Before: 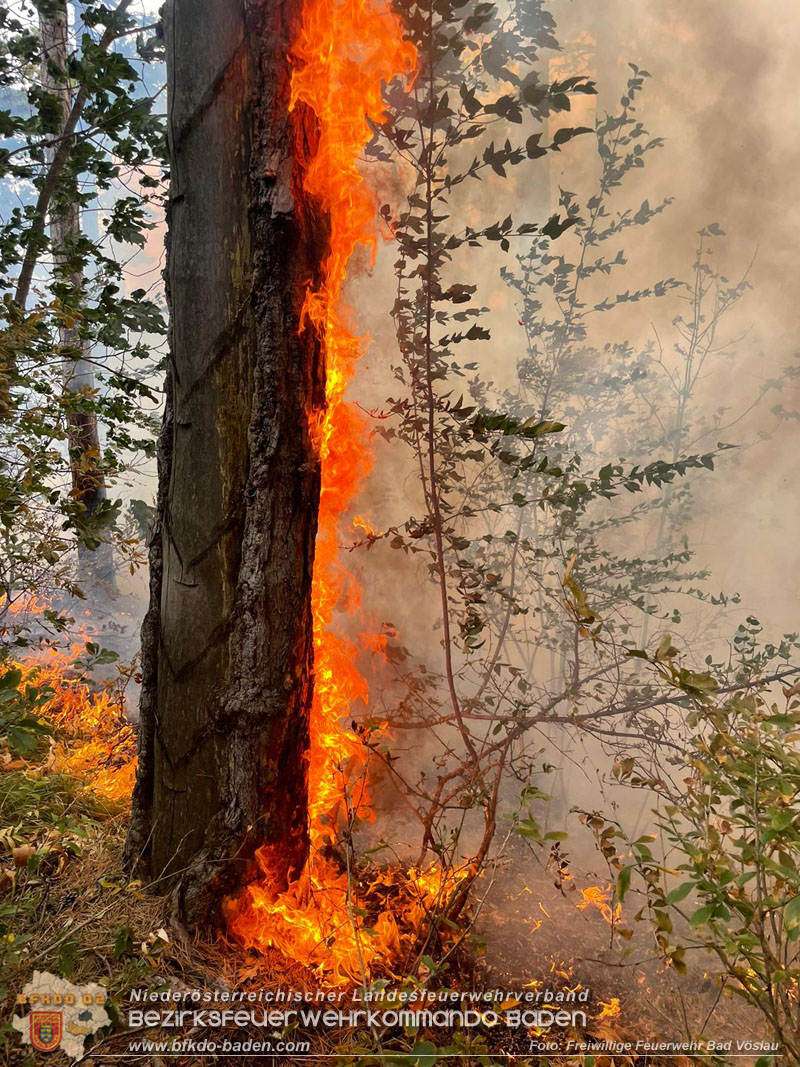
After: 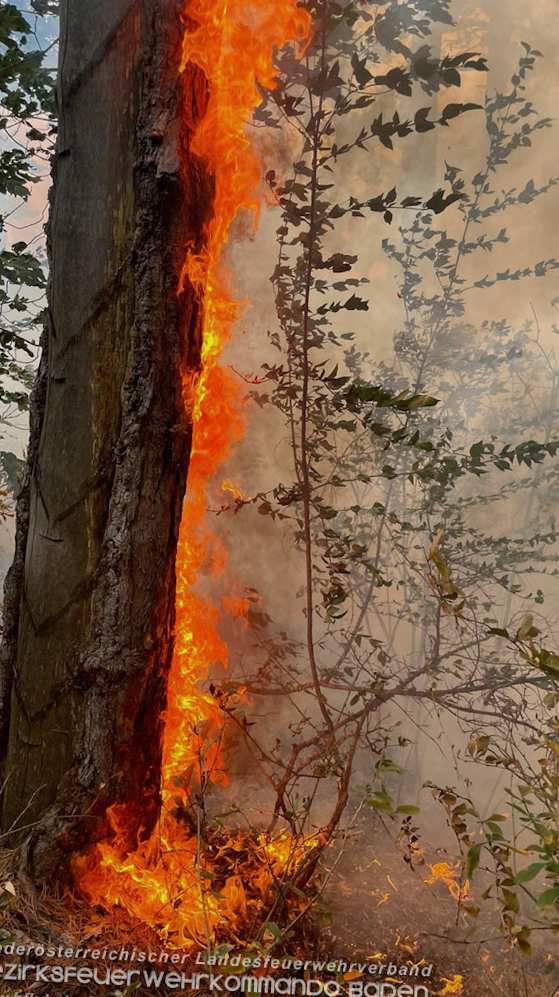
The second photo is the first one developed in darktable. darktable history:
tone equalizer: -8 EV 0.231 EV, -7 EV 0.432 EV, -6 EV 0.445 EV, -5 EV 0.269 EV, -3 EV -0.259 EV, -2 EV -0.394 EV, -1 EV -0.406 EV, +0 EV -0.231 EV
crop and rotate: angle -3.03°, left 14.227%, top 0.022%, right 10.986%, bottom 0.072%
color correction: highlights b* -0.042, saturation 0.984
